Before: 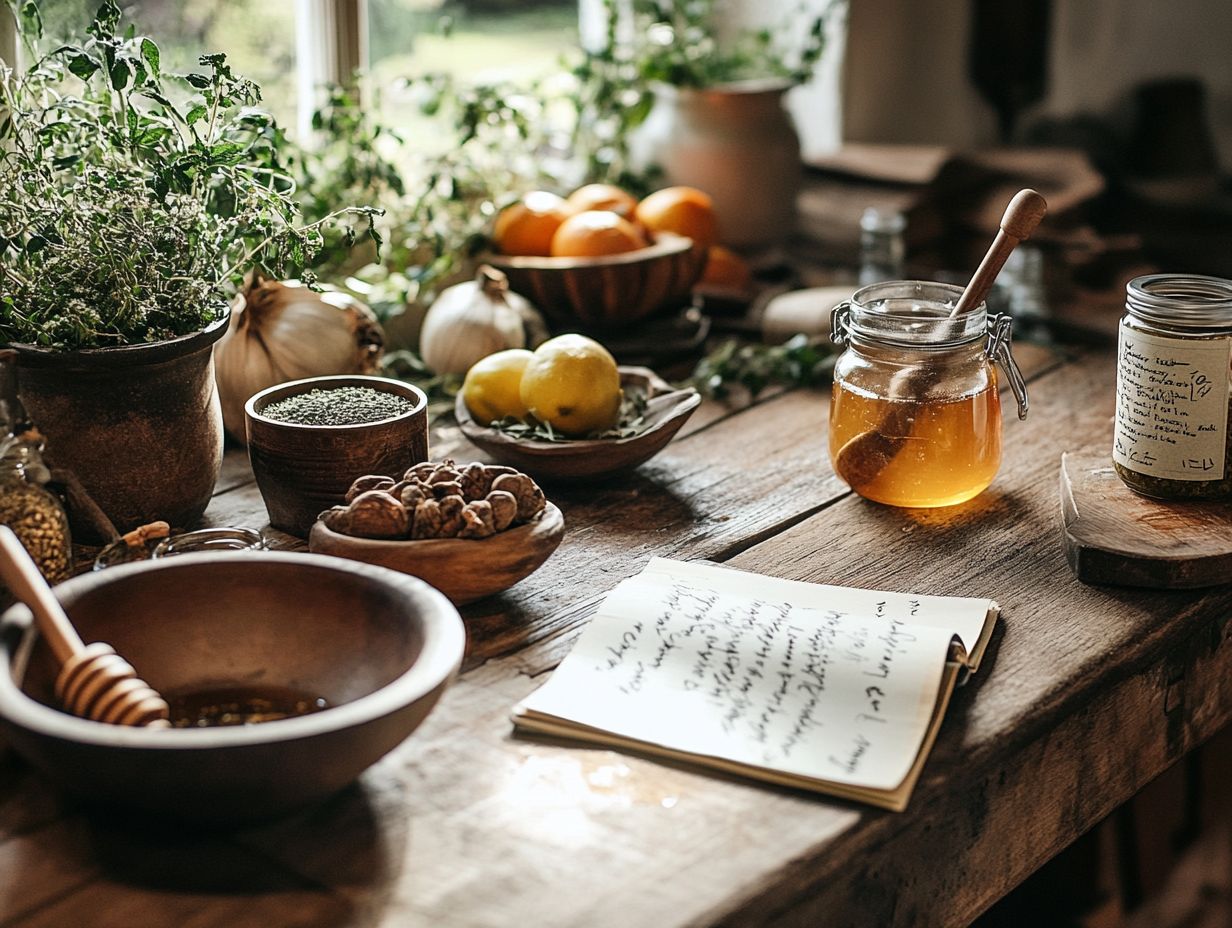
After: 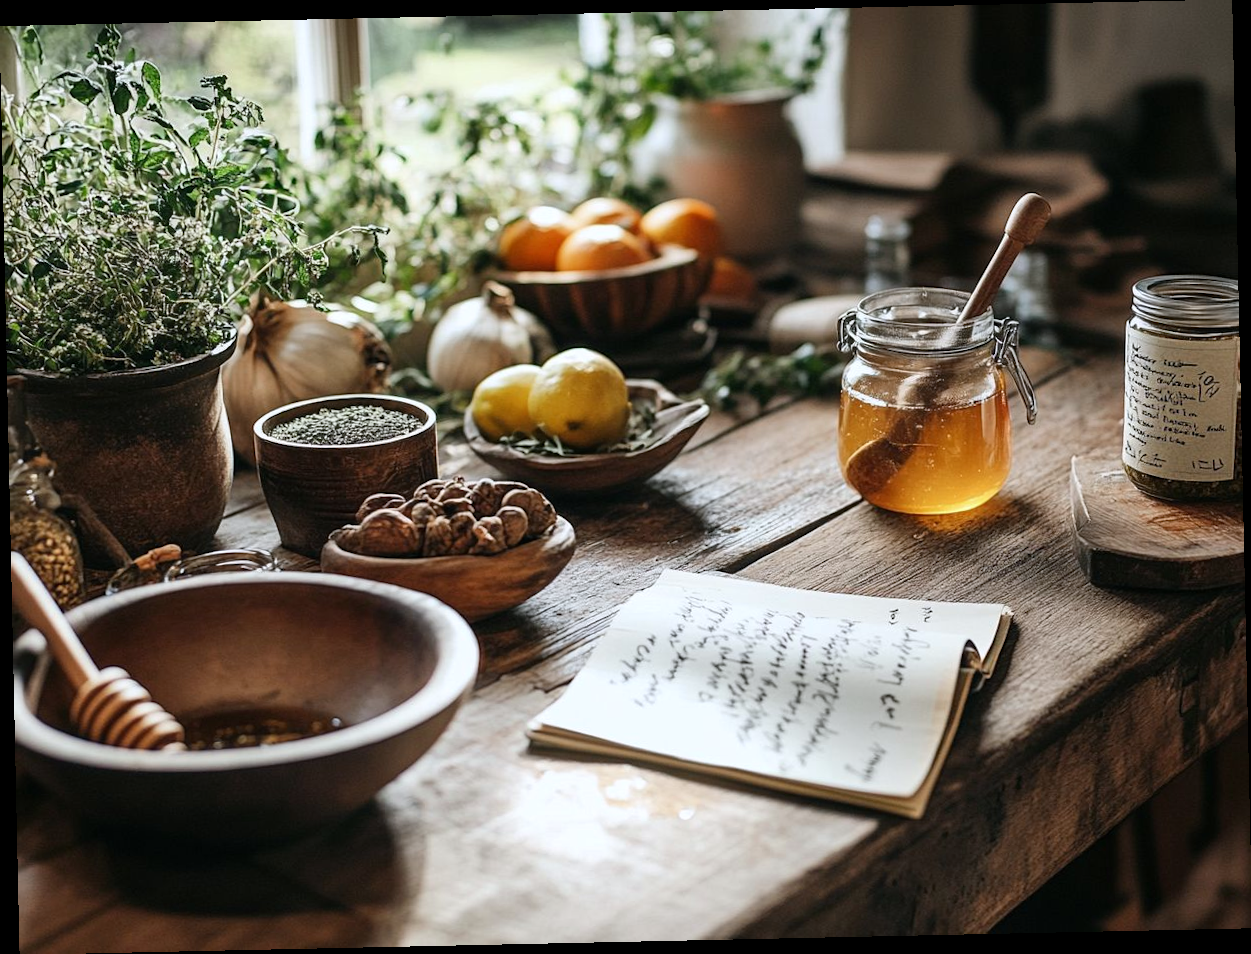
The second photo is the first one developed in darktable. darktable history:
white balance: red 0.983, blue 1.036
rotate and perspective: rotation -1.24°, automatic cropping off
